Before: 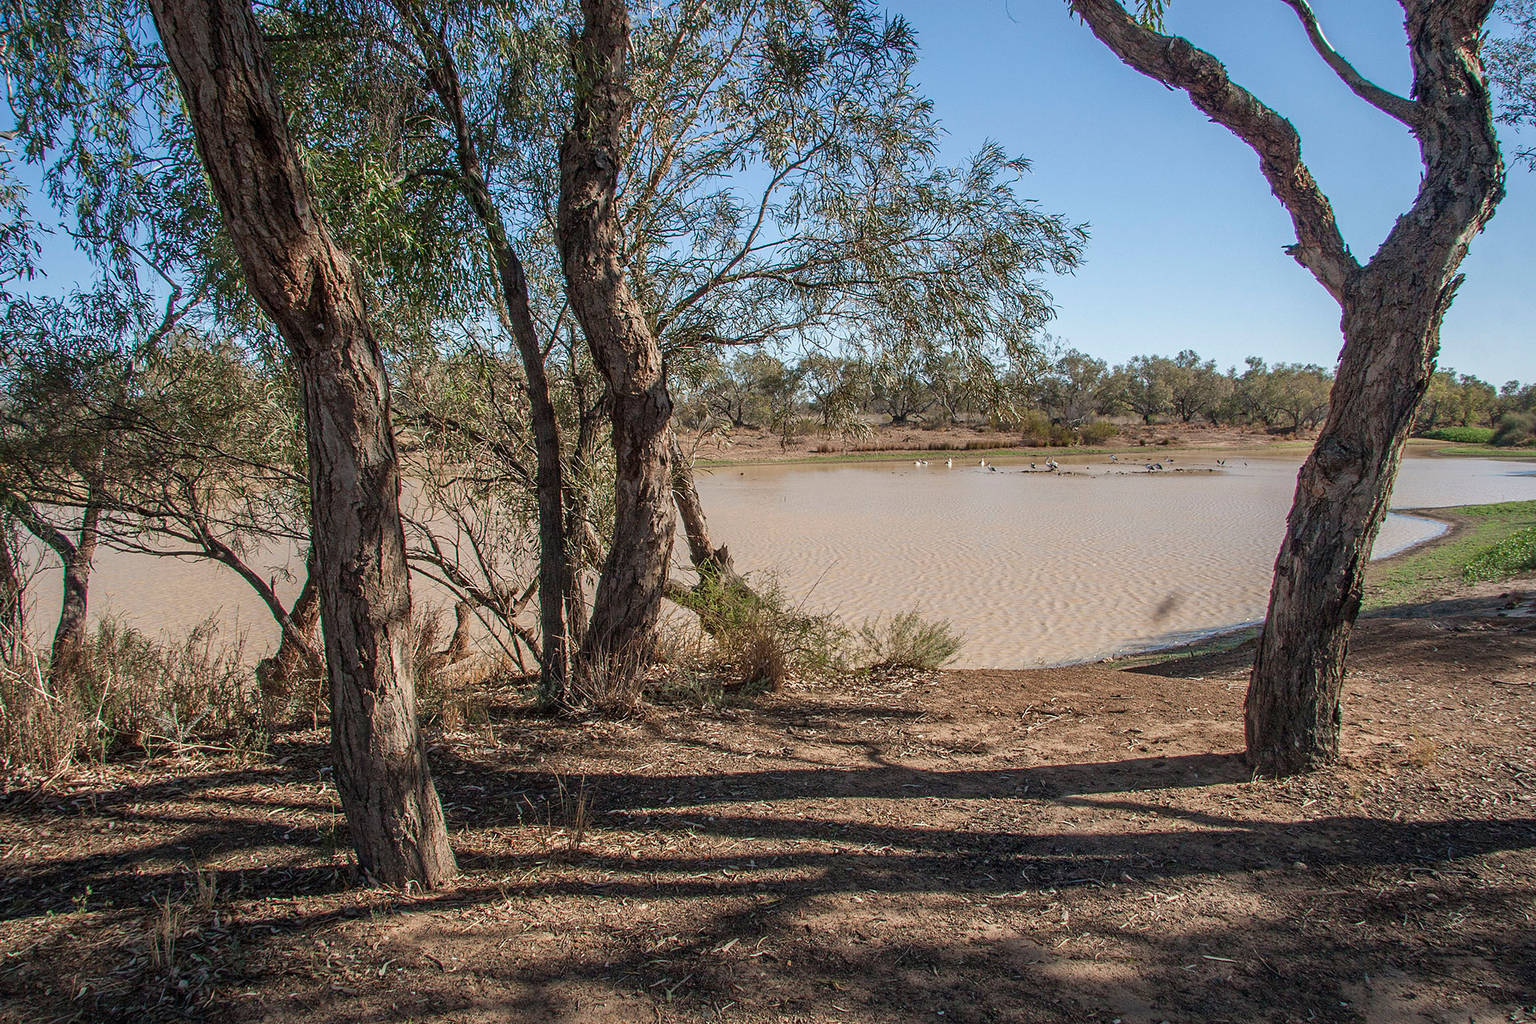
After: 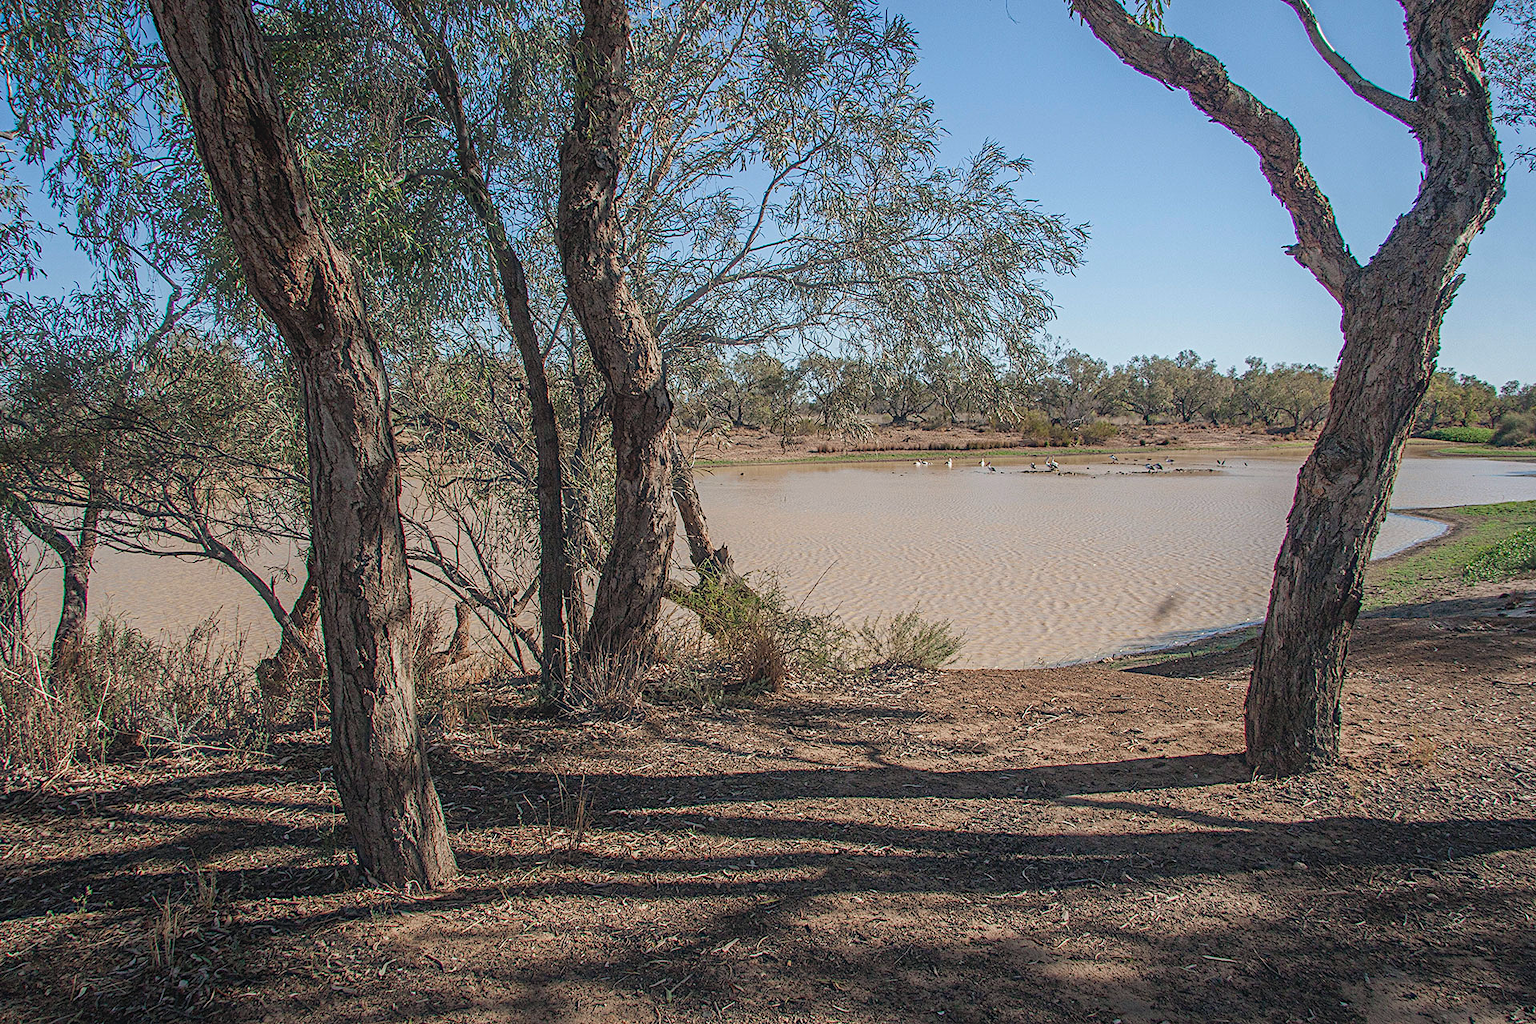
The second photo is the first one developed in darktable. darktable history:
diffuse or sharpen "sharpen demosaicing: AA filter": edge sensitivity 1, 1st order anisotropy 100%, 2nd order anisotropy 100%, 3rd order anisotropy 100%, 4th order anisotropy 100%, 1st order speed -25%, 2nd order speed -25%, 3rd order speed -25%, 4th order speed -25%
diffuse or sharpen "diffusion": radius span 77, 1st order speed 50%, 2nd order speed 50%, 3rd order speed 50%, 4th order speed 50% | blend: blend mode normal, opacity 19%; mask: uniform (no mask)
haze removal: strength -0.09, adaptive false
contrast equalizer "soft": y [[0.439, 0.44, 0.442, 0.457, 0.493, 0.498], [0.5 ×6], [0.5 ×6], [0 ×6], [0 ×6]], mix 0.76
